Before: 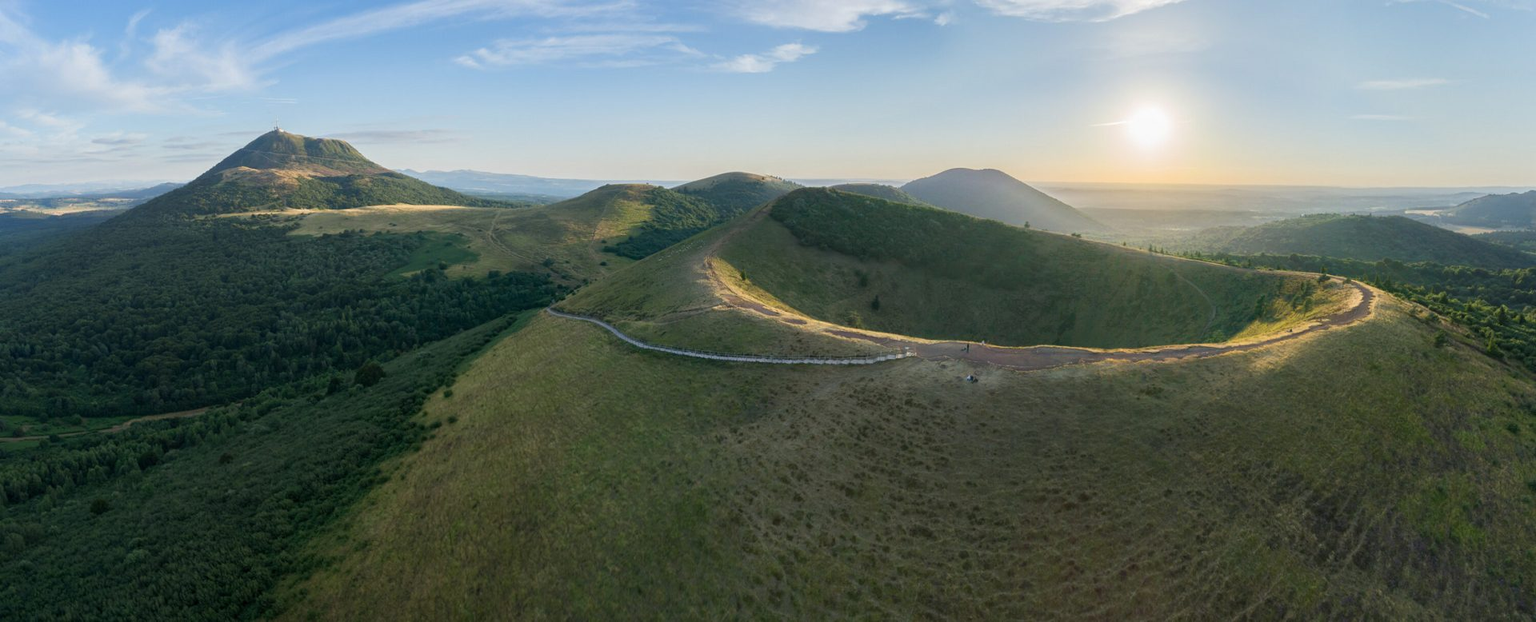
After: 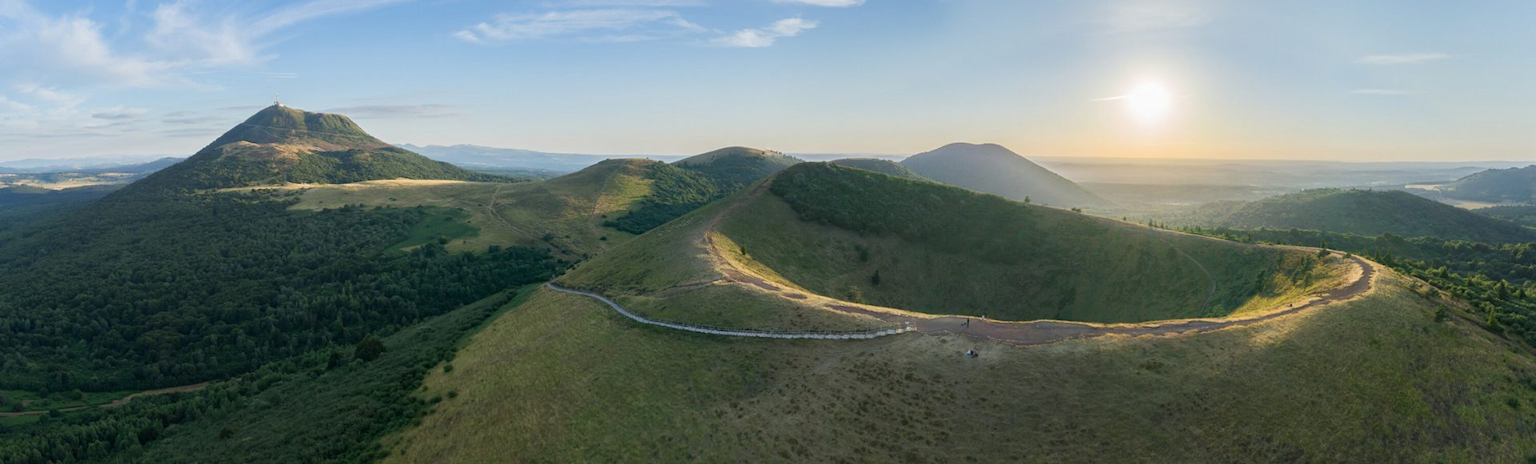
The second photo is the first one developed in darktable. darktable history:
crop: top 4.214%, bottom 21.117%
tone equalizer: edges refinement/feathering 500, mask exposure compensation -1.57 EV, preserve details no
